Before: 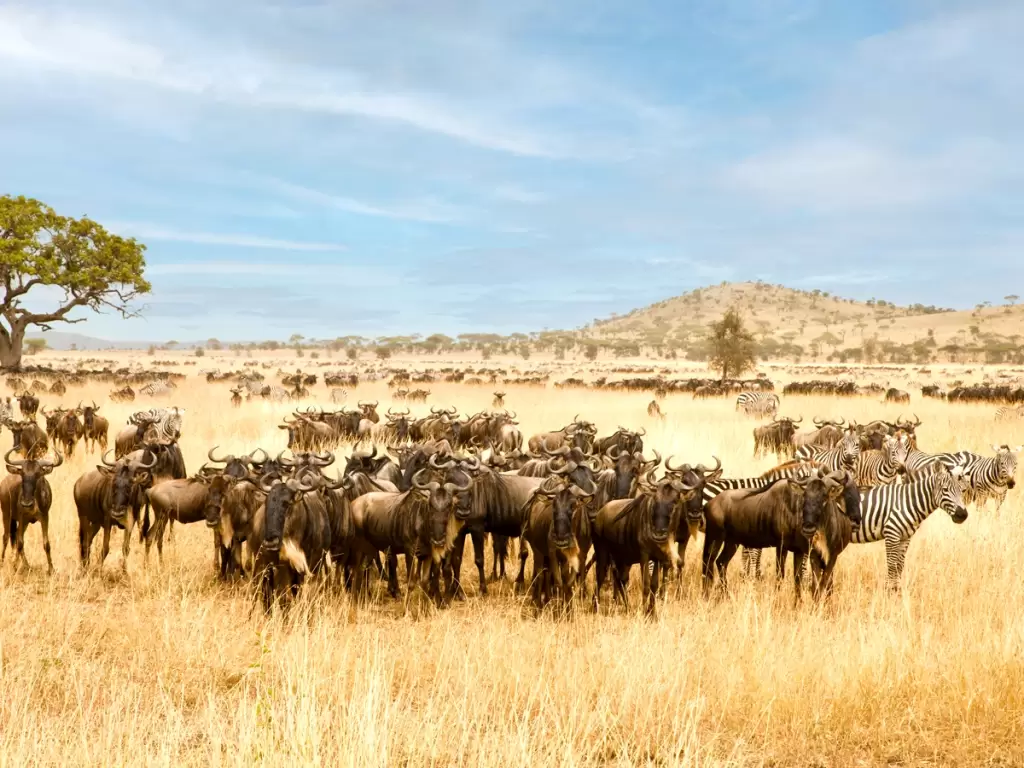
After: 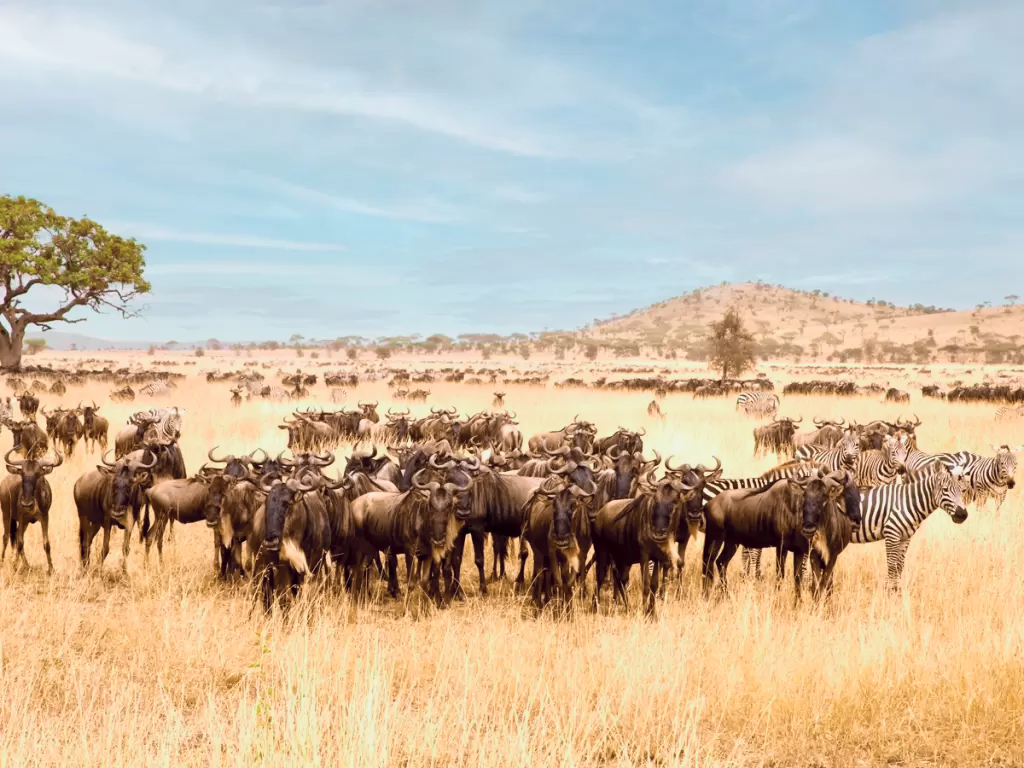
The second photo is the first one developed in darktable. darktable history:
tone curve: curves: ch0 [(0, 0) (0.822, 0.825) (0.994, 0.955)]; ch1 [(0, 0) (0.226, 0.261) (0.383, 0.397) (0.46, 0.46) (0.498, 0.501) (0.524, 0.543) (0.578, 0.575) (1, 1)]; ch2 [(0, 0) (0.438, 0.456) (0.5, 0.495) (0.547, 0.515) (0.597, 0.58) (0.629, 0.603) (1, 1)], color space Lab, independent channels, preserve colors none
